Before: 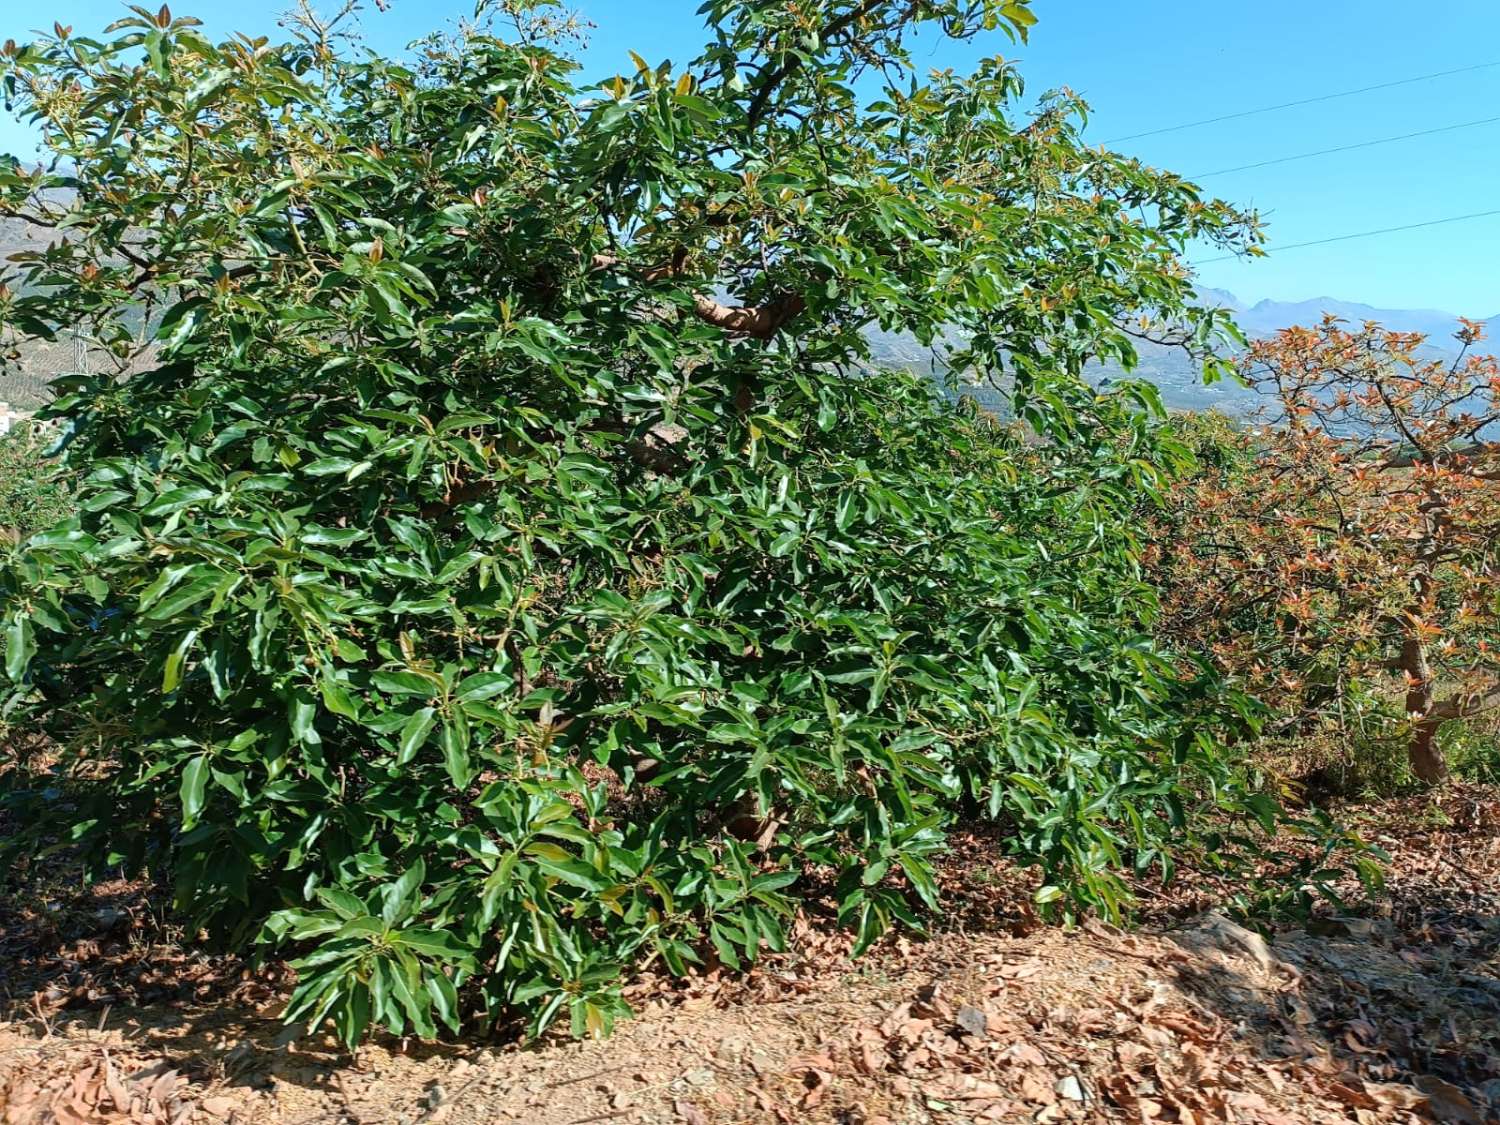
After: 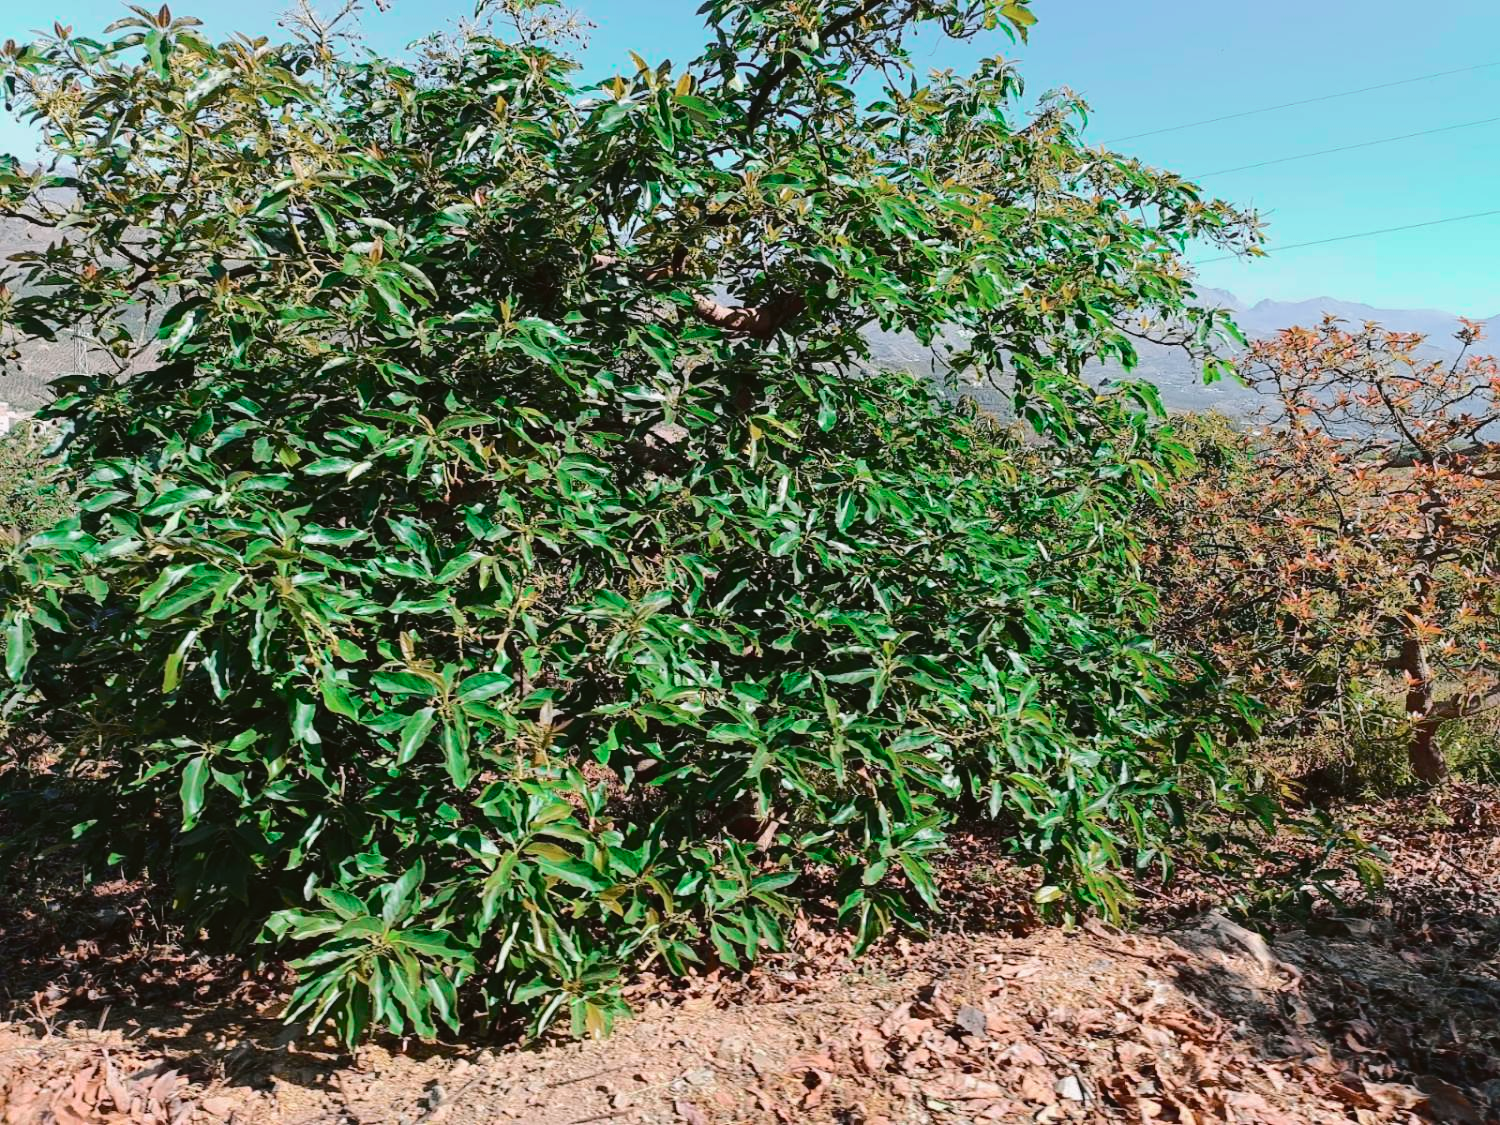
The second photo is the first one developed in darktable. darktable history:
color correction: highlights a* 3.12, highlights b* -1.55, shadows a* -0.101, shadows b* 2.52, saturation 0.98
tone curve: curves: ch0 [(0, 0.032) (0.094, 0.08) (0.265, 0.208) (0.41, 0.417) (0.485, 0.524) (0.638, 0.673) (0.845, 0.828) (0.994, 0.964)]; ch1 [(0, 0) (0.161, 0.092) (0.37, 0.302) (0.437, 0.456) (0.469, 0.482) (0.498, 0.504) (0.576, 0.583) (0.644, 0.638) (0.725, 0.765) (1, 1)]; ch2 [(0, 0) (0.352, 0.403) (0.45, 0.469) (0.502, 0.504) (0.54, 0.521) (0.589, 0.576) (1, 1)], color space Lab, independent channels, preserve colors none
